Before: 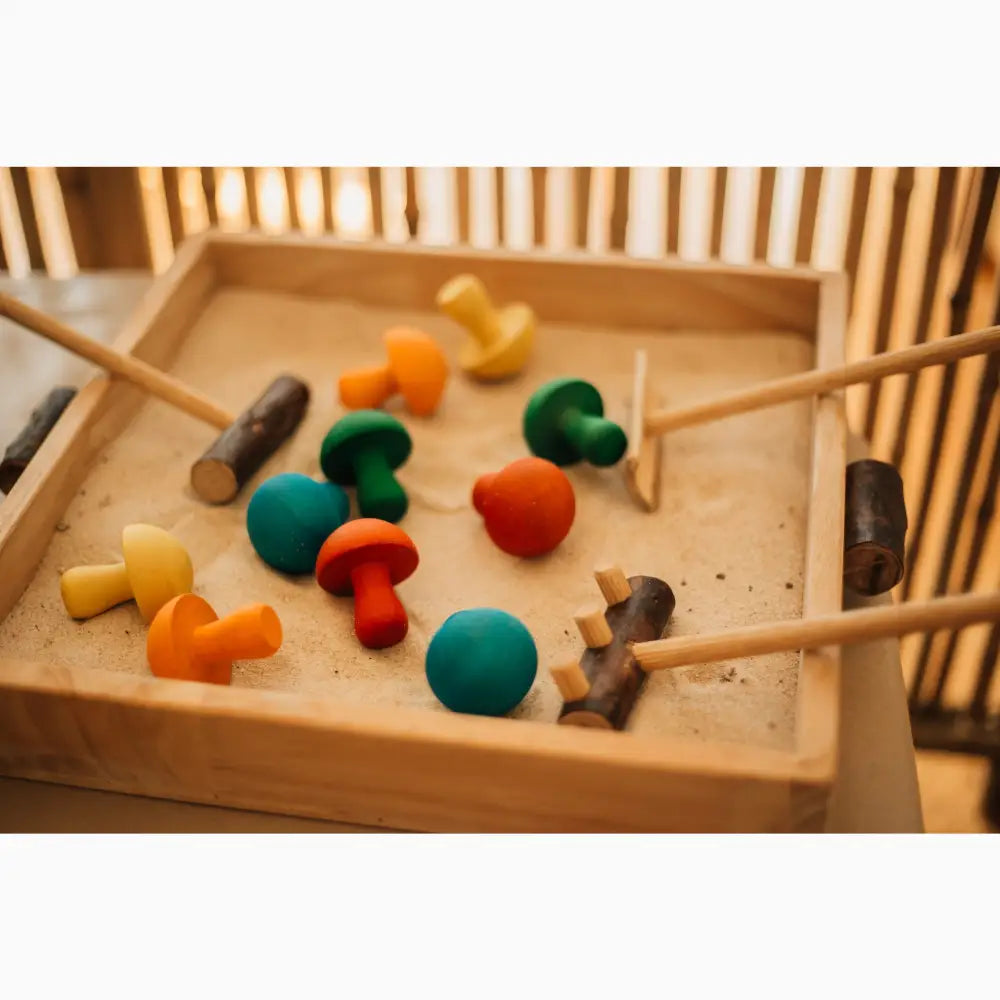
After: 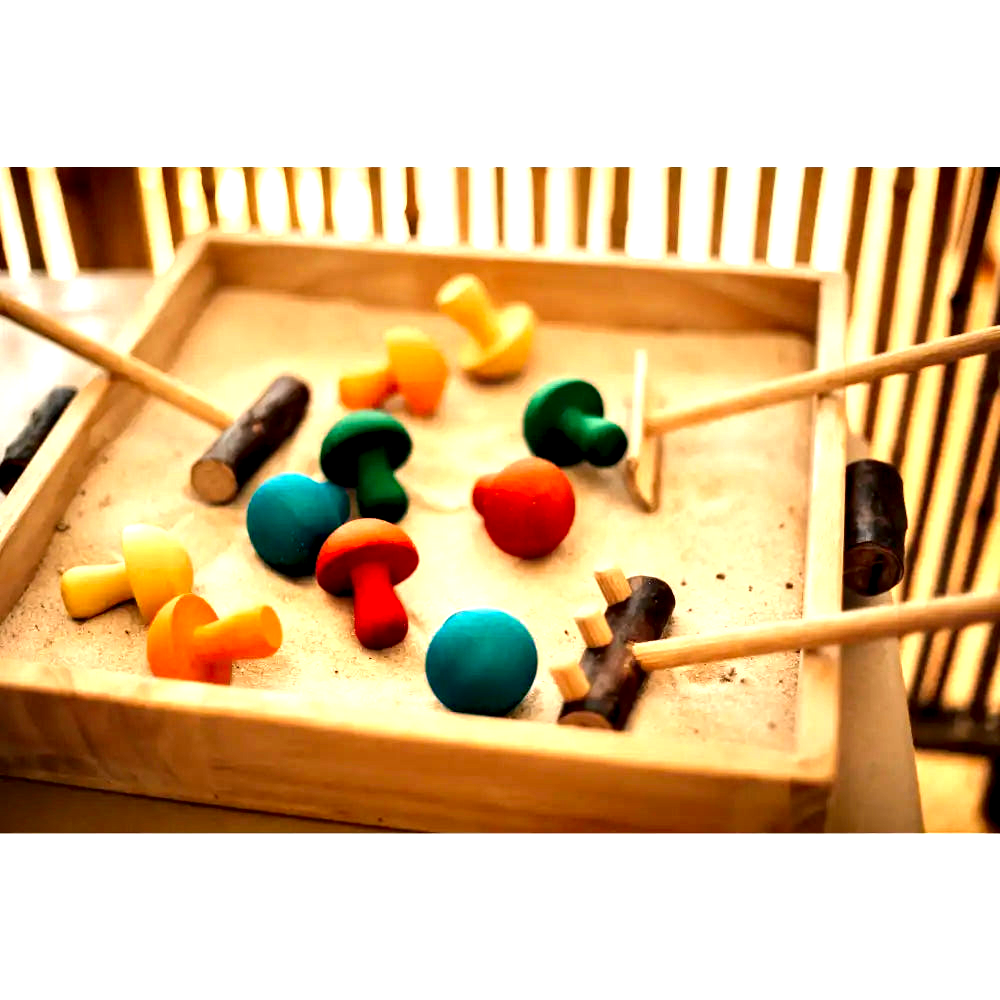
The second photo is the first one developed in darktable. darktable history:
contrast equalizer: octaves 7, y [[0.6 ×6], [0.55 ×6], [0 ×6], [0 ×6], [0 ×6]]
exposure: black level correction 0.001, exposure 0.964 EV, compensate highlight preservation false
